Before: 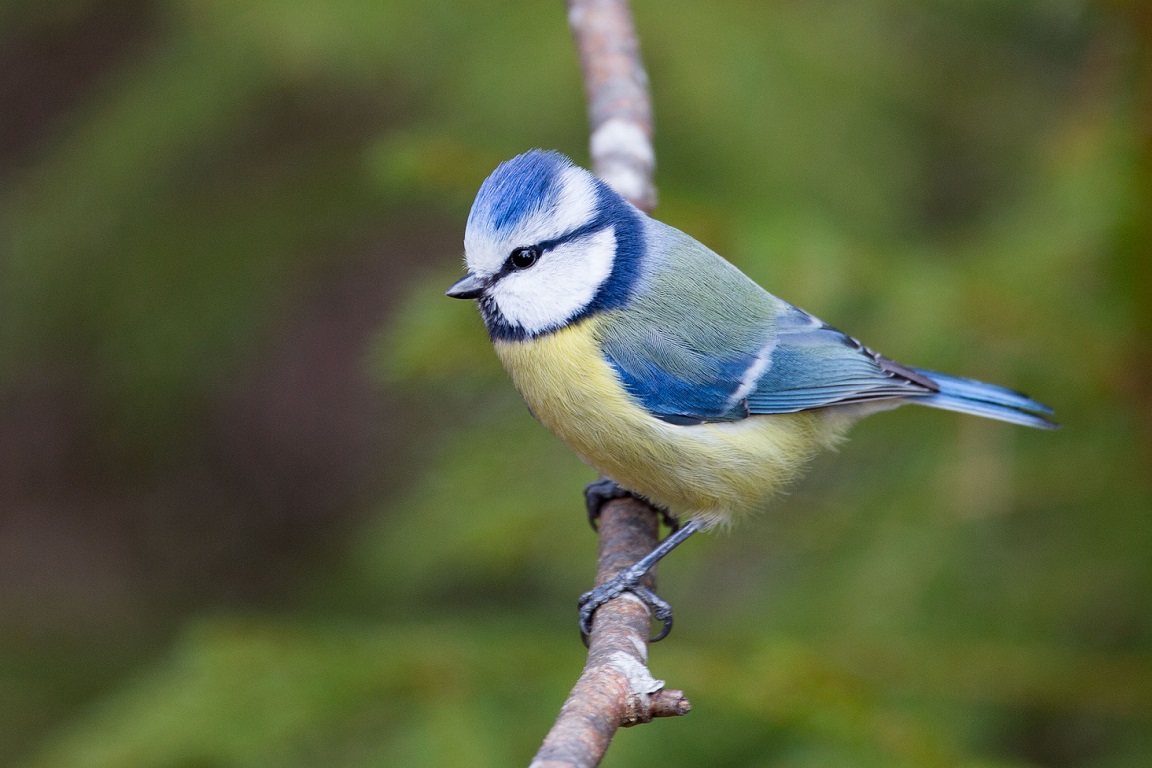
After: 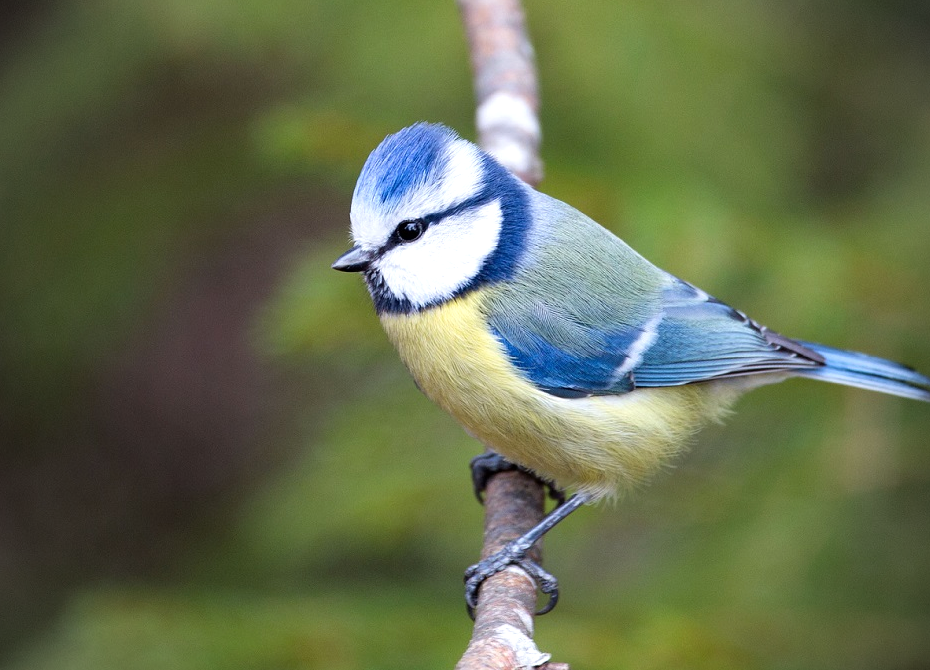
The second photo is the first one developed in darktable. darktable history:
crop: left 9.972%, top 3.526%, right 9.287%, bottom 9.227%
vignetting: brightness -0.473
tone equalizer: -8 EV -0.445 EV, -7 EV -0.428 EV, -6 EV -0.297 EV, -5 EV -0.199 EV, -3 EV 0.219 EV, -2 EV 0.339 EV, -1 EV 0.371 EV, +0 EV 0.401 EV
